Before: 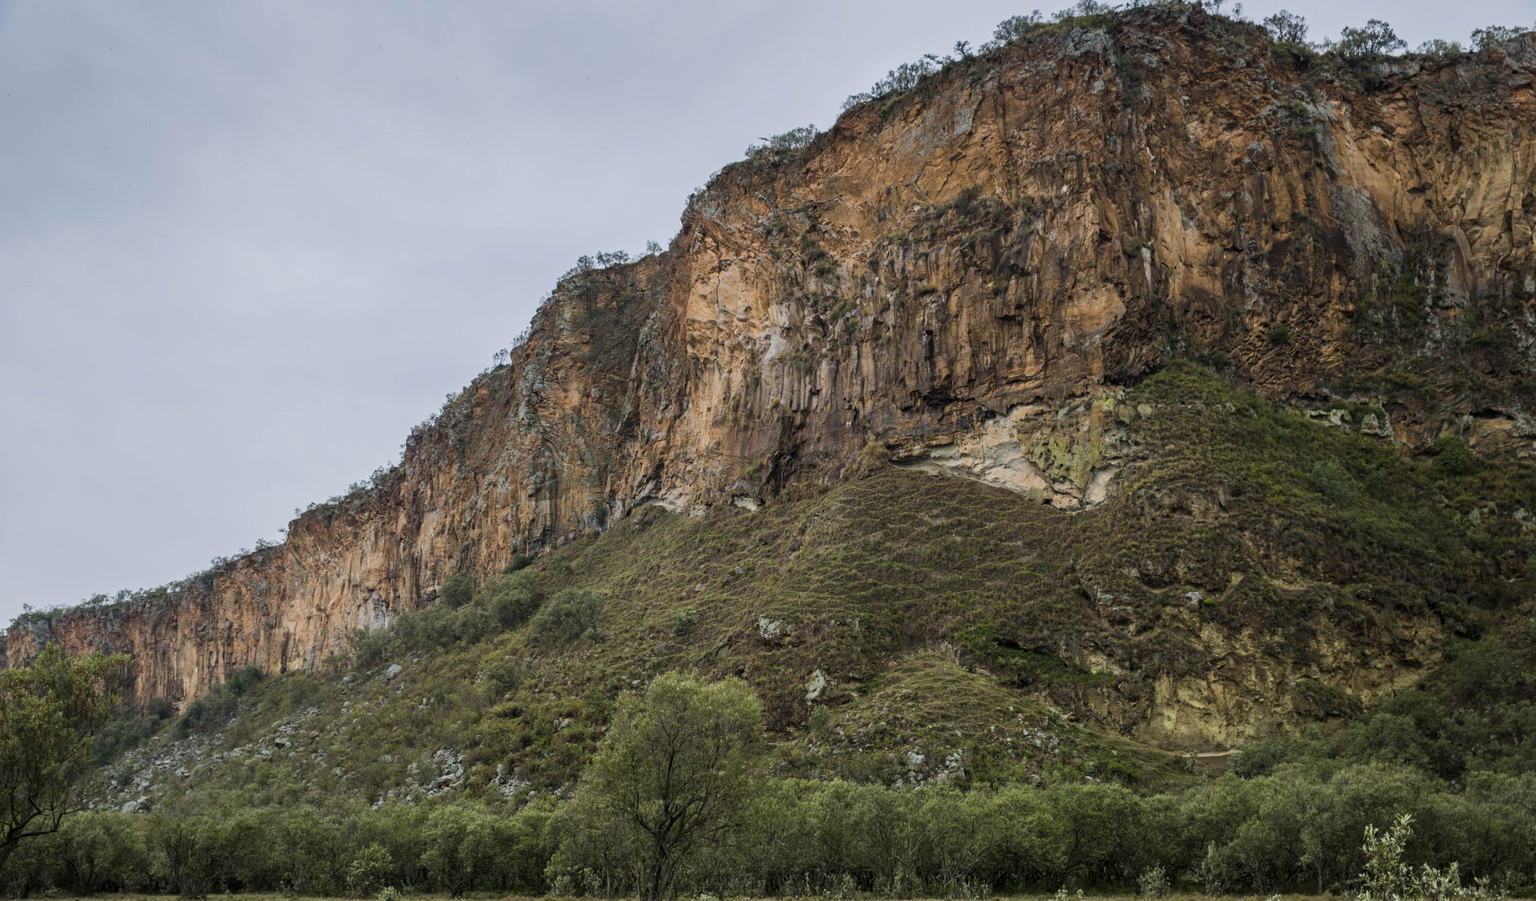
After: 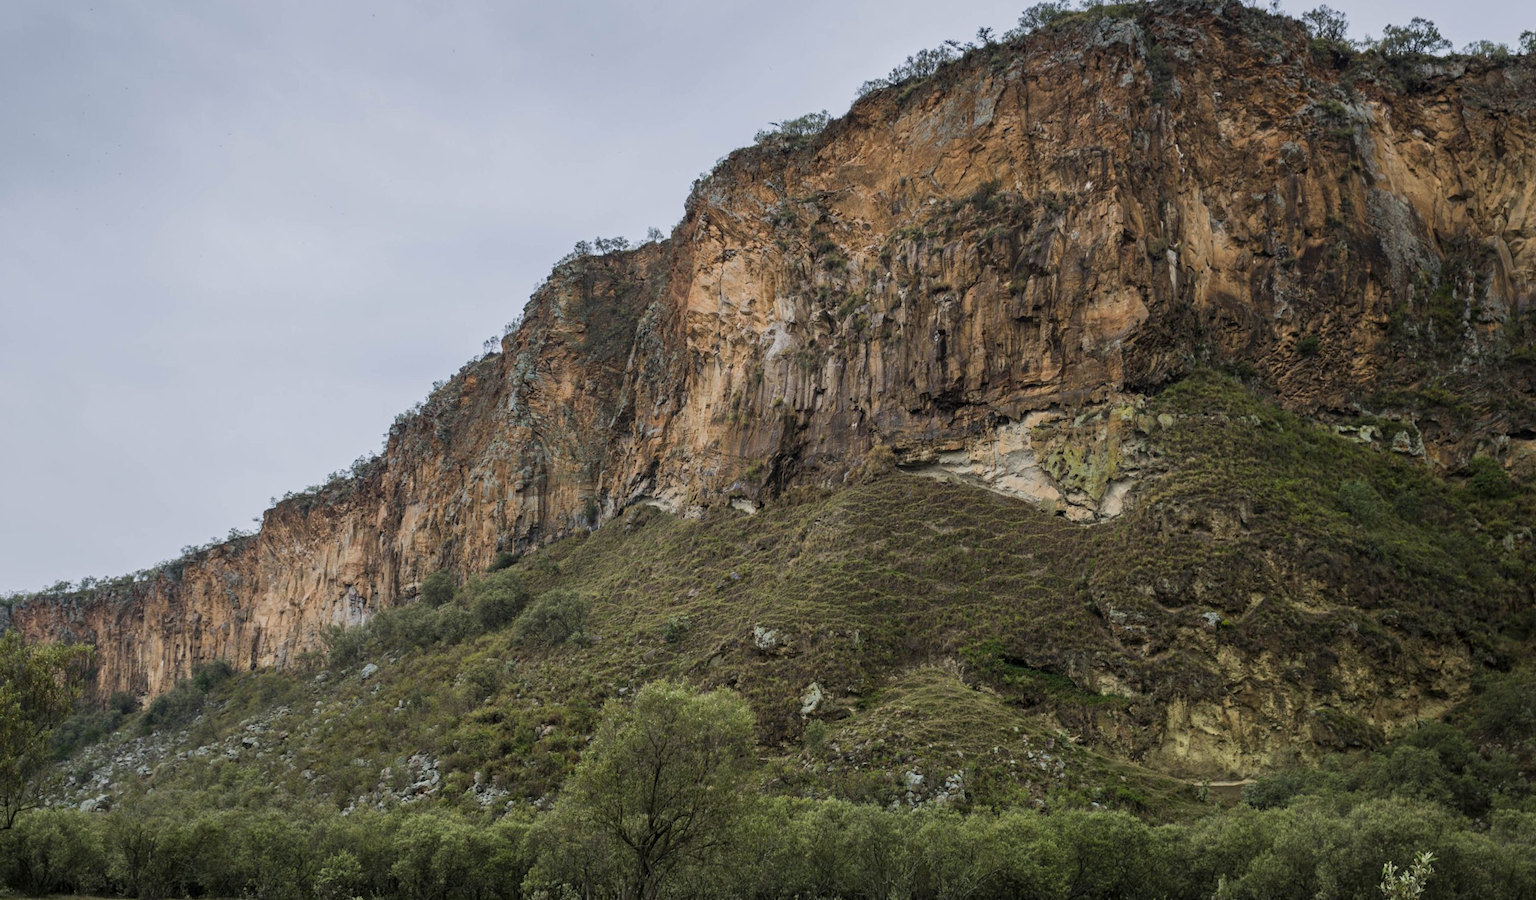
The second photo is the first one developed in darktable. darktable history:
exposure: compensate highlight preservation false
crop and rotate: angle -1.69°
